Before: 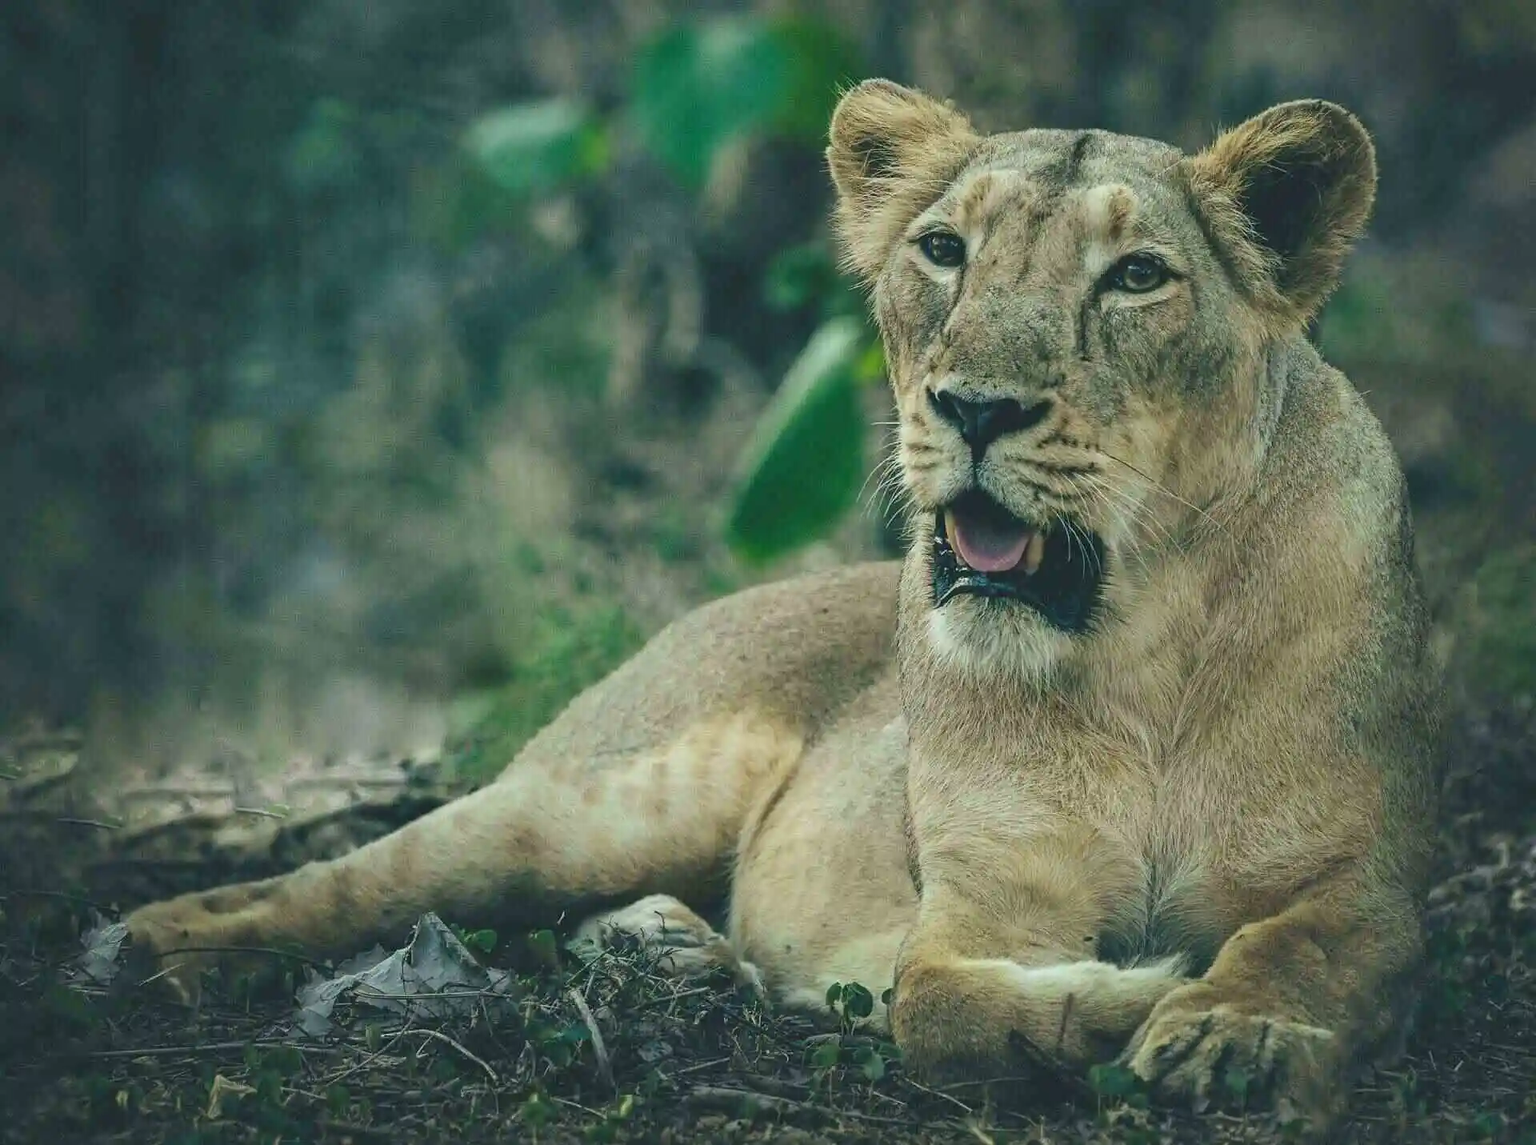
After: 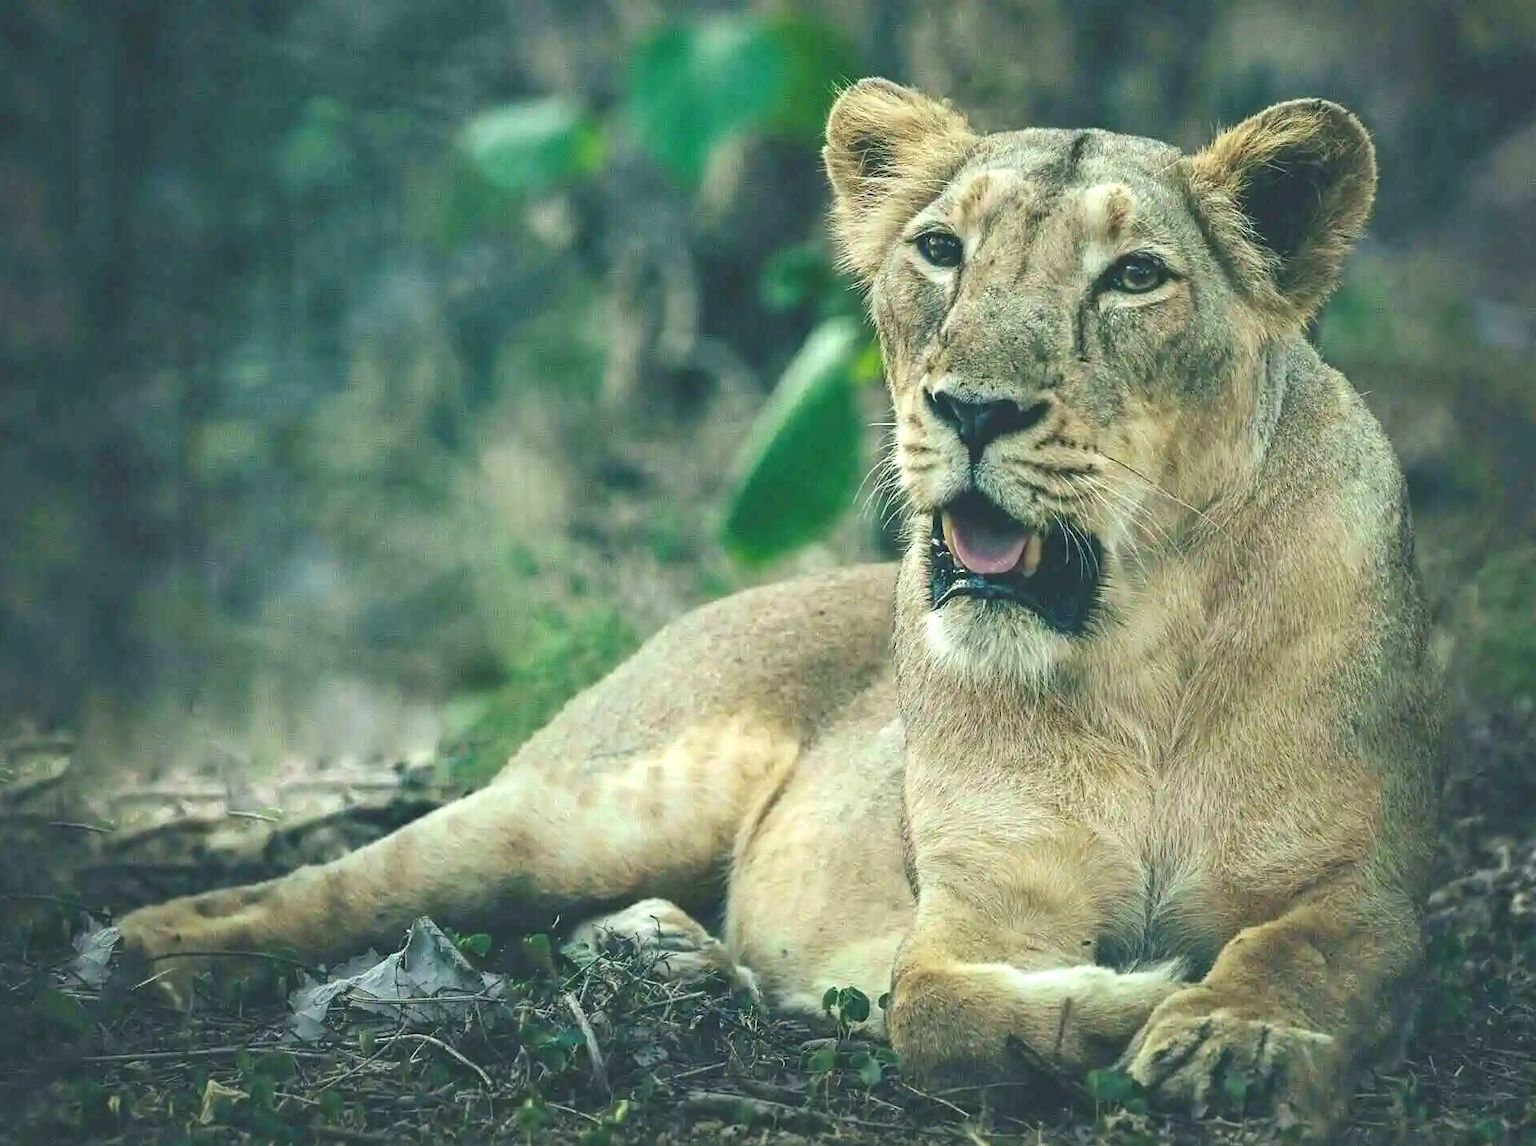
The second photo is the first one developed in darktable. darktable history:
crop and rotate: left 0.614%, top 0.179%, bottom 0.309%
exposure: black level correction 0, exposure 0.7 EV, compensate exposure bias true, compensate highlight preservation false
